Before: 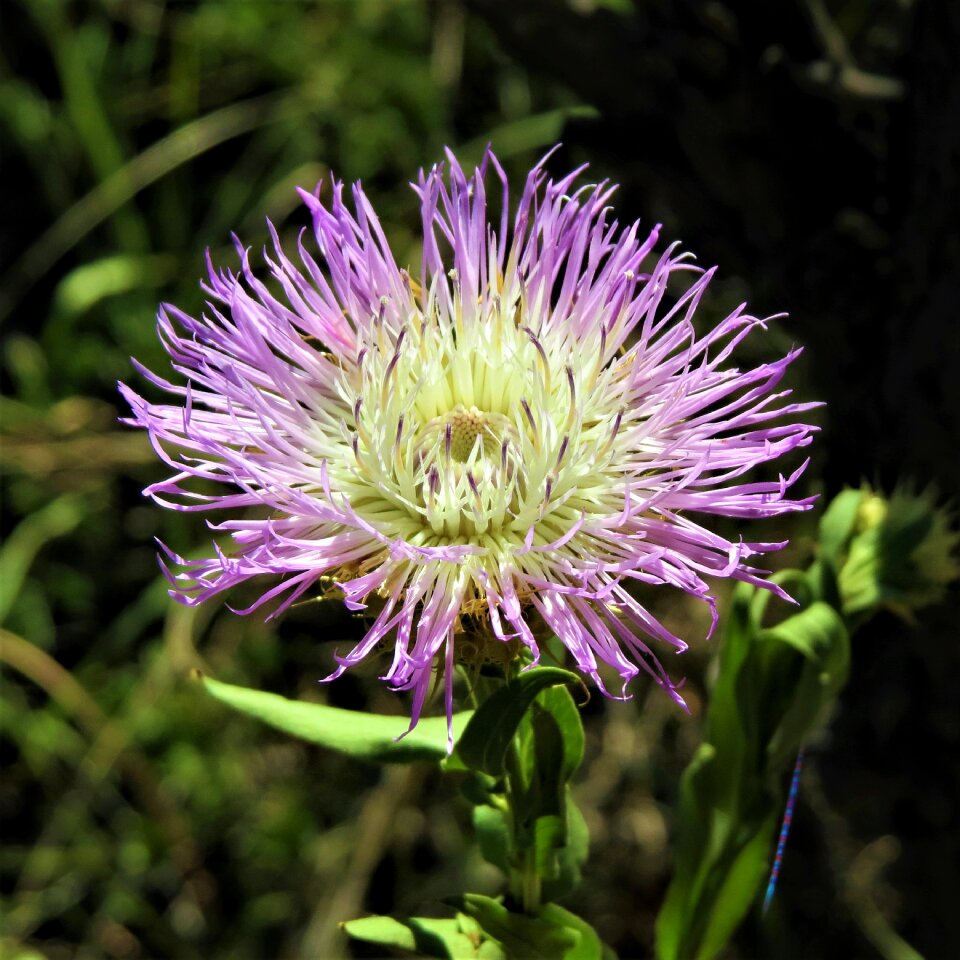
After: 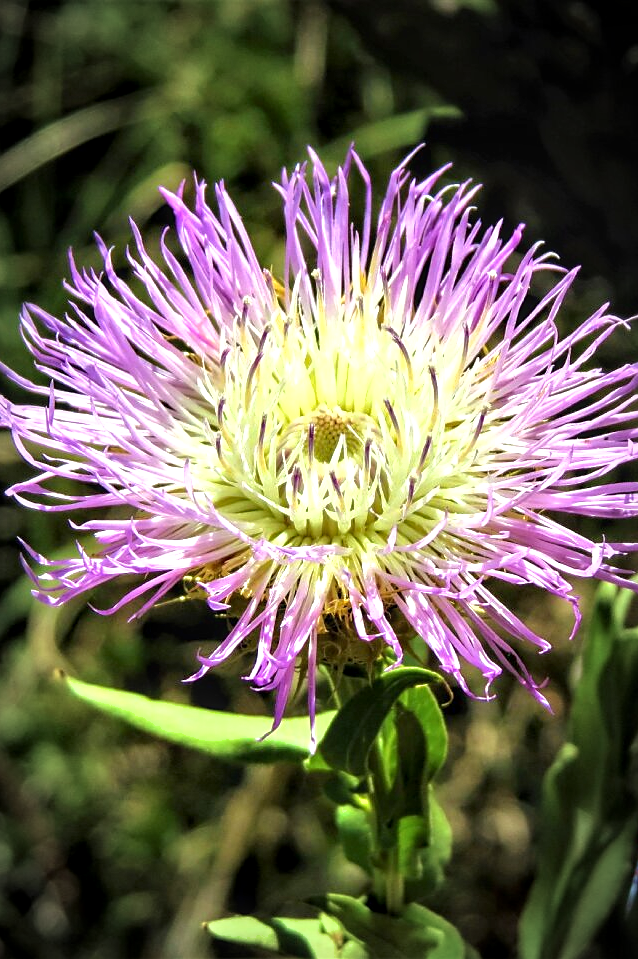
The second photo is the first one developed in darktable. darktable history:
vignetting: automatic ratio true
crop and rotate: left 14.3%, right 19.195%
exposure: exposure 0.789 EV, compensate highlight preservation false
local contrast: on, module defaults
shadows and highlights: shadows -20.15, white point adjustment -1.82, highlights -35.02
sharpen: radius 1.527, amount 0.357, threshold 1.365
tone equalizer: on, module defaults
